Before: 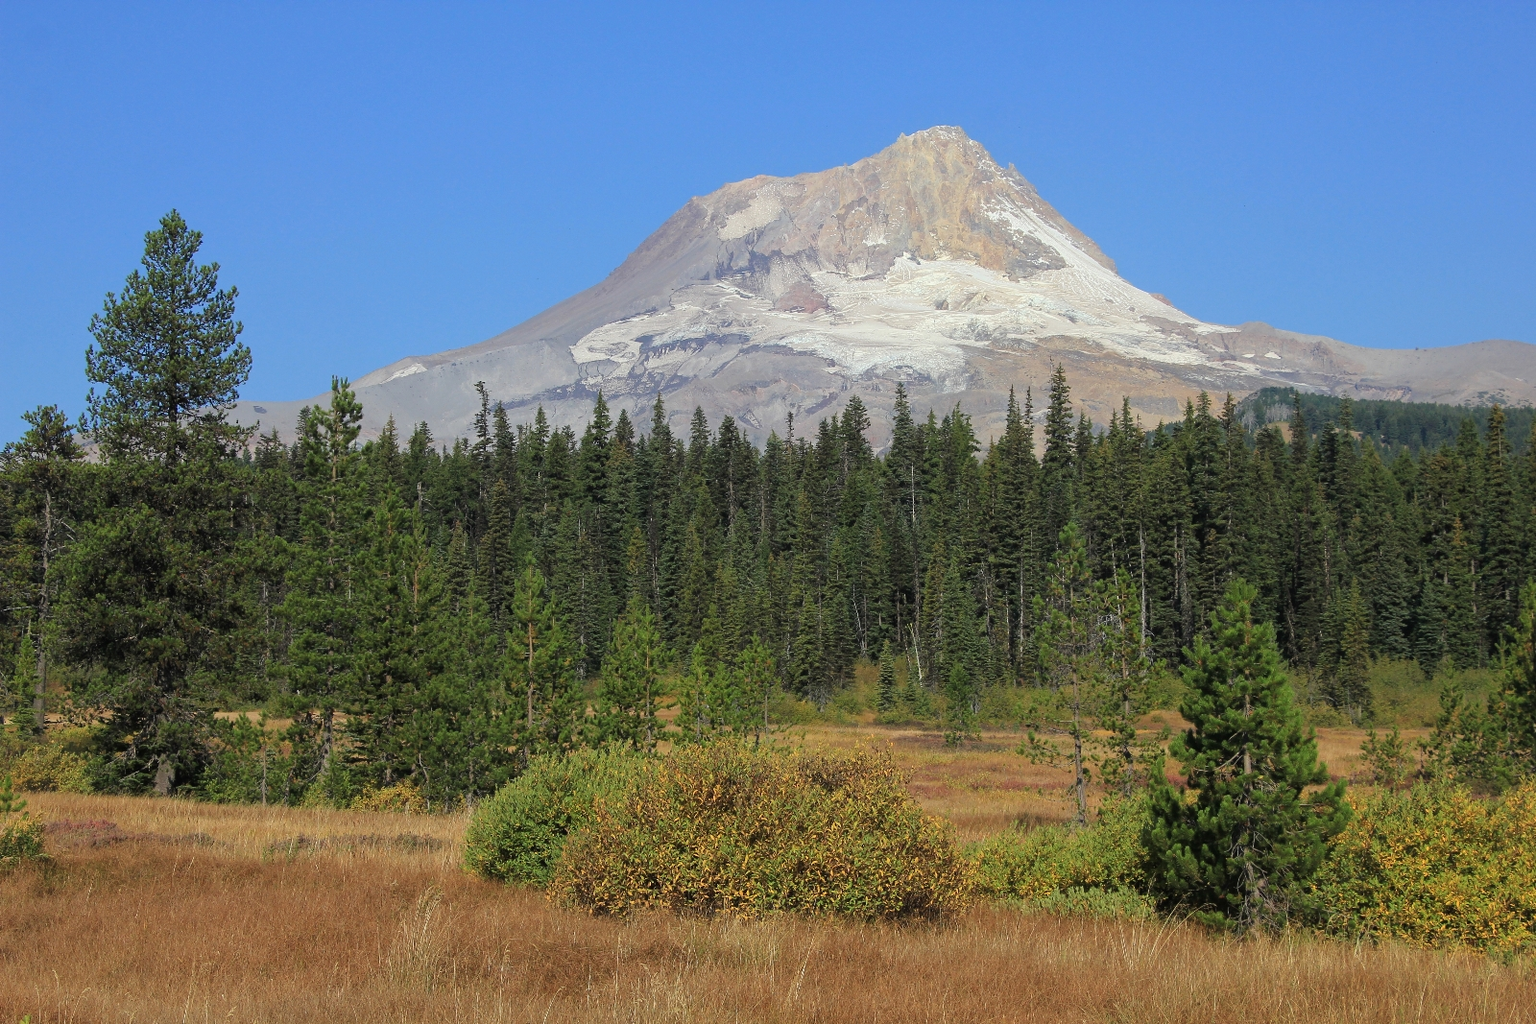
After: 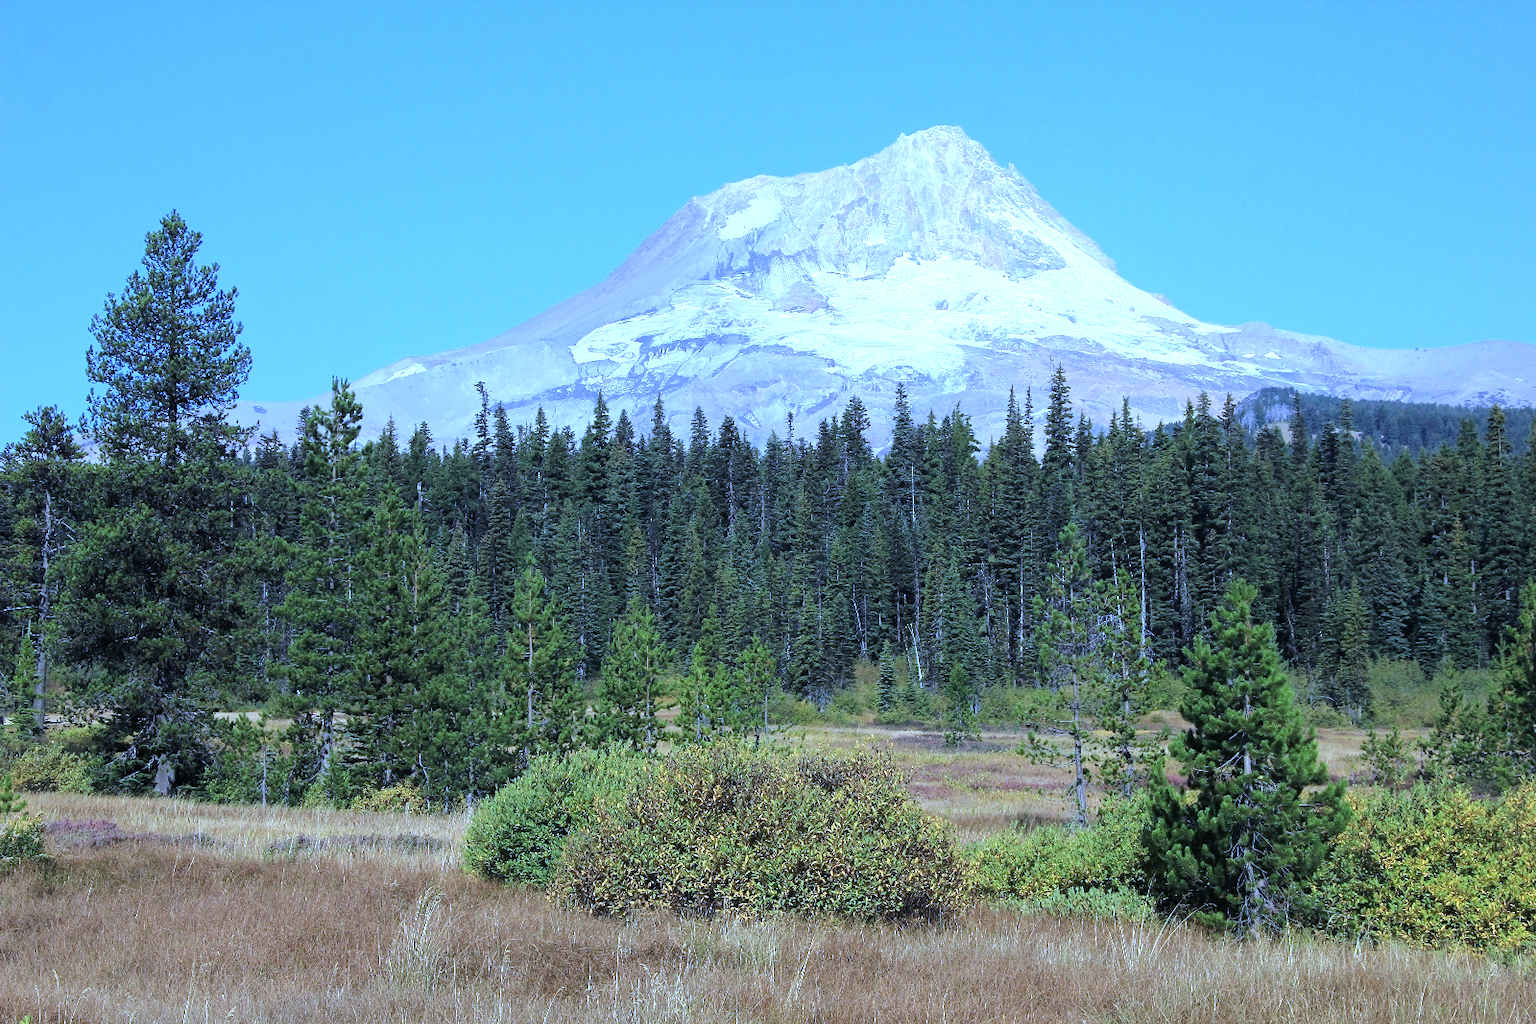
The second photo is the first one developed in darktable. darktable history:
exposure: black level correction 0.001, exposure 0.5 EV, compensate exposure bias true, compensate highlight preservation false
tone equalizer: -8 EV -0.417 EV, -7 EV -0.389 EV, -6 EV -0.333 EV, -5 EV -0.222 EV, -3 EV 0.222 EV, -2 EV 0.333 EV, -1 EV 0.389 EV, +0 EV 0.417 EV, edges refinement/feathering 500, mask exposure compensation -1.25 EV, preserve details no
white balance: red 0.766, blue 1.537
